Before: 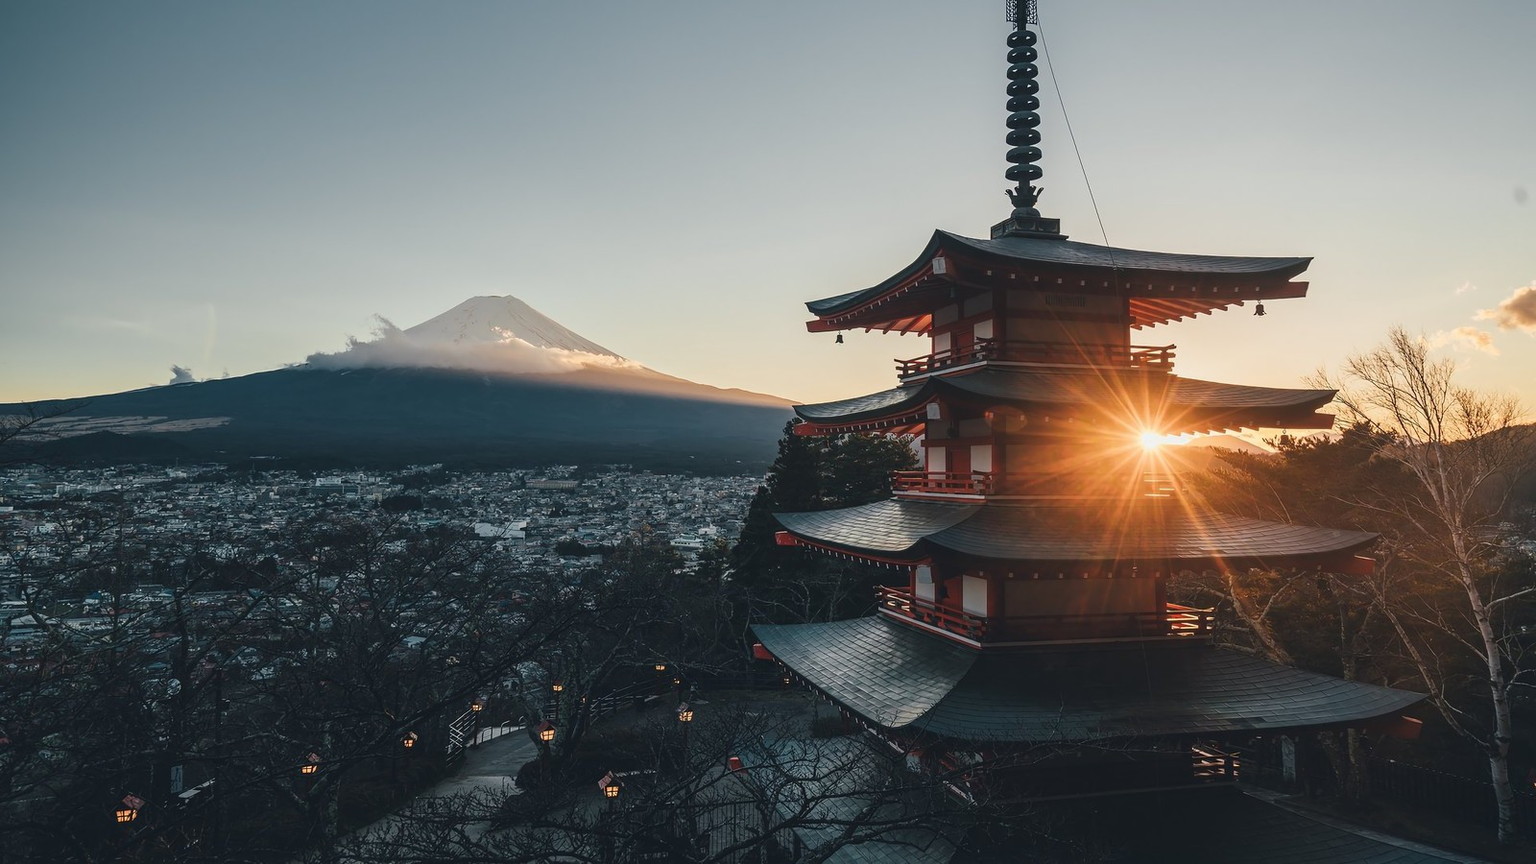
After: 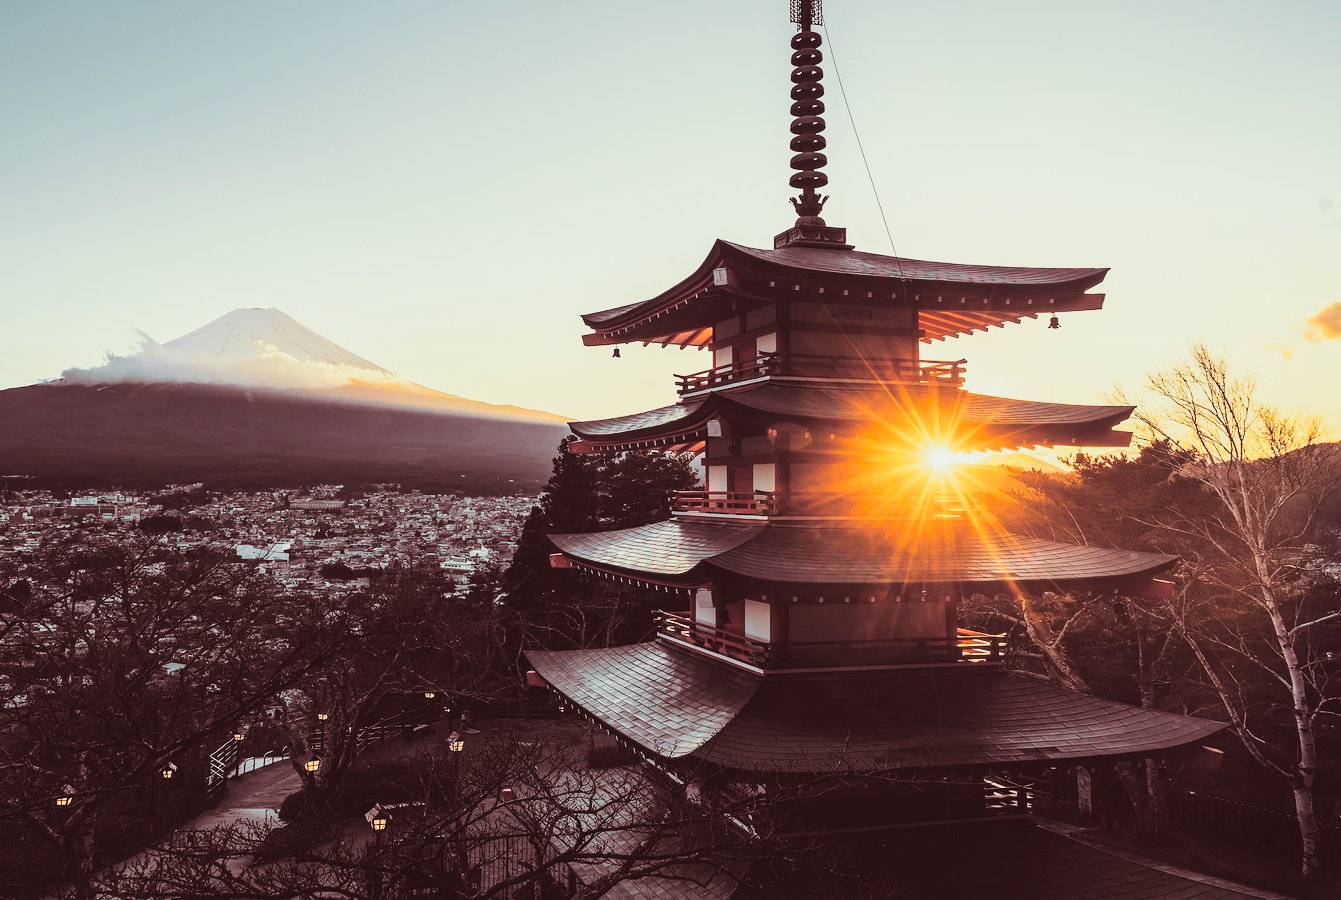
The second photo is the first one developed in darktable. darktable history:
tone curve: curves: ch0 [(0, 0) (0.11, 0.081) (0.256, 0.259) (0.398, 0.475) (0.498, 0.611) (0.65, 0.757) (0.835, 0.883) (1, 0.961)]; ch1 [(0, 0) (0.346, 0.307) (0.408, 0.369) (0.453, 0.457) (0.482, 0.479) (0.502, 0.498) (0.521, 0.51) (0.553, 0.554) (0.618, 0.65) (0.693, 0.727) (1, 1)]; ch2 [(0, 0) (0.358, 0.362) (0.434, 0.46) (0.485, 0.494) (0.5, 0.494) (0.511, 0.508) (0.537, 0.55) (0.579, 0.599) (0.621, 0.693) (1, 1)], color space Lab, independent channels, preserve colors none
base curve: curves: ch0 [(0, 0) (0.088, 0.125) (0.176, 0.251) (0.354, 0.501) (0.613, 0.749) (1, 0.877)], preserve colors none
crop: left 16.145%
split-toning: compress 20%
